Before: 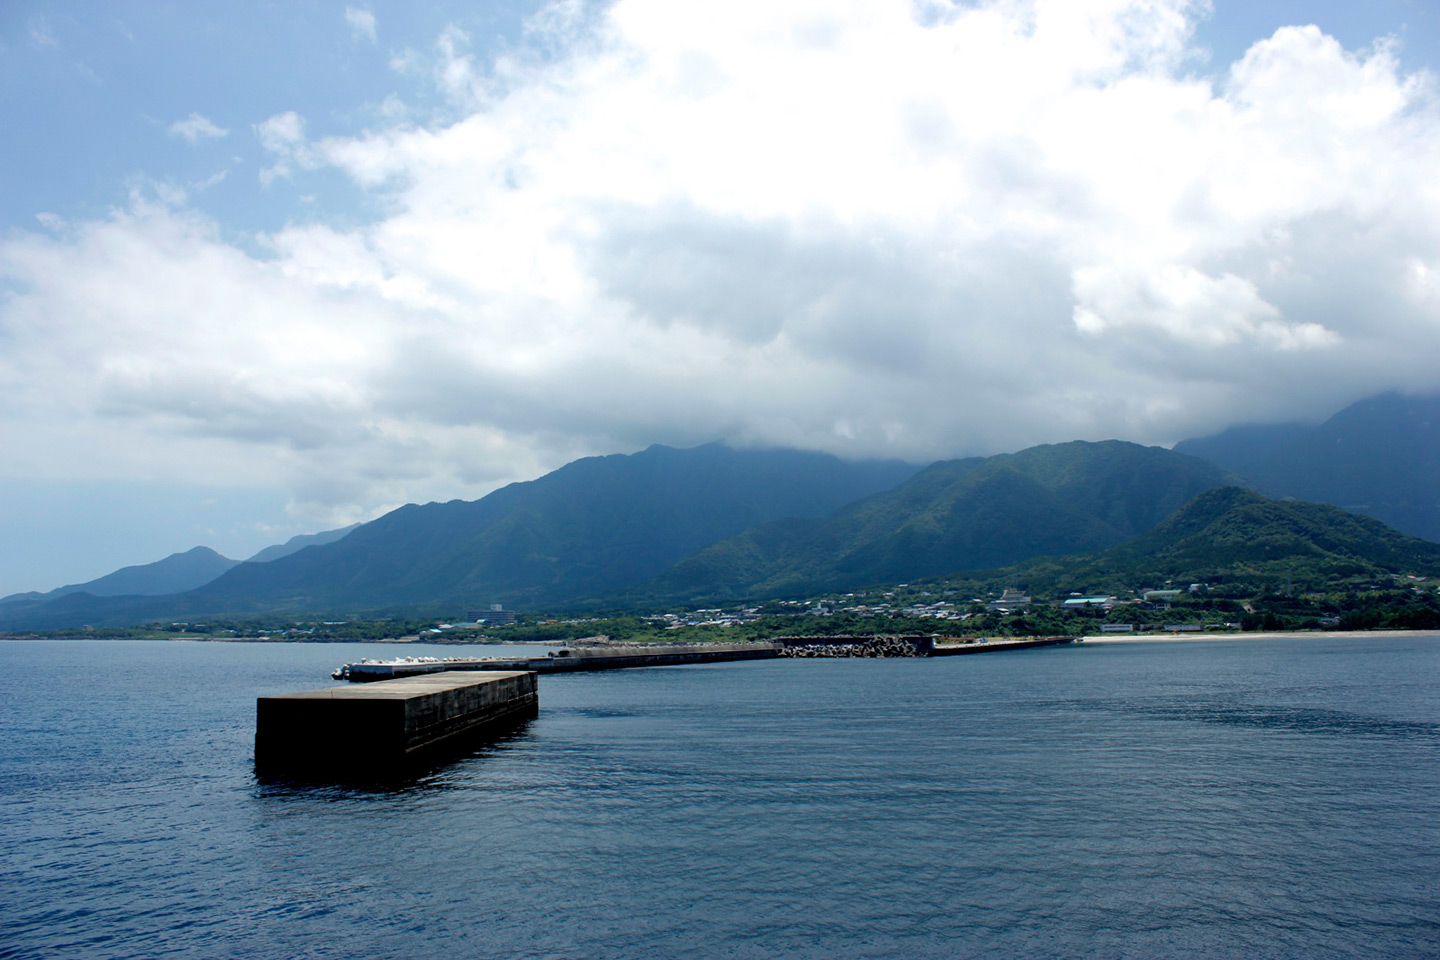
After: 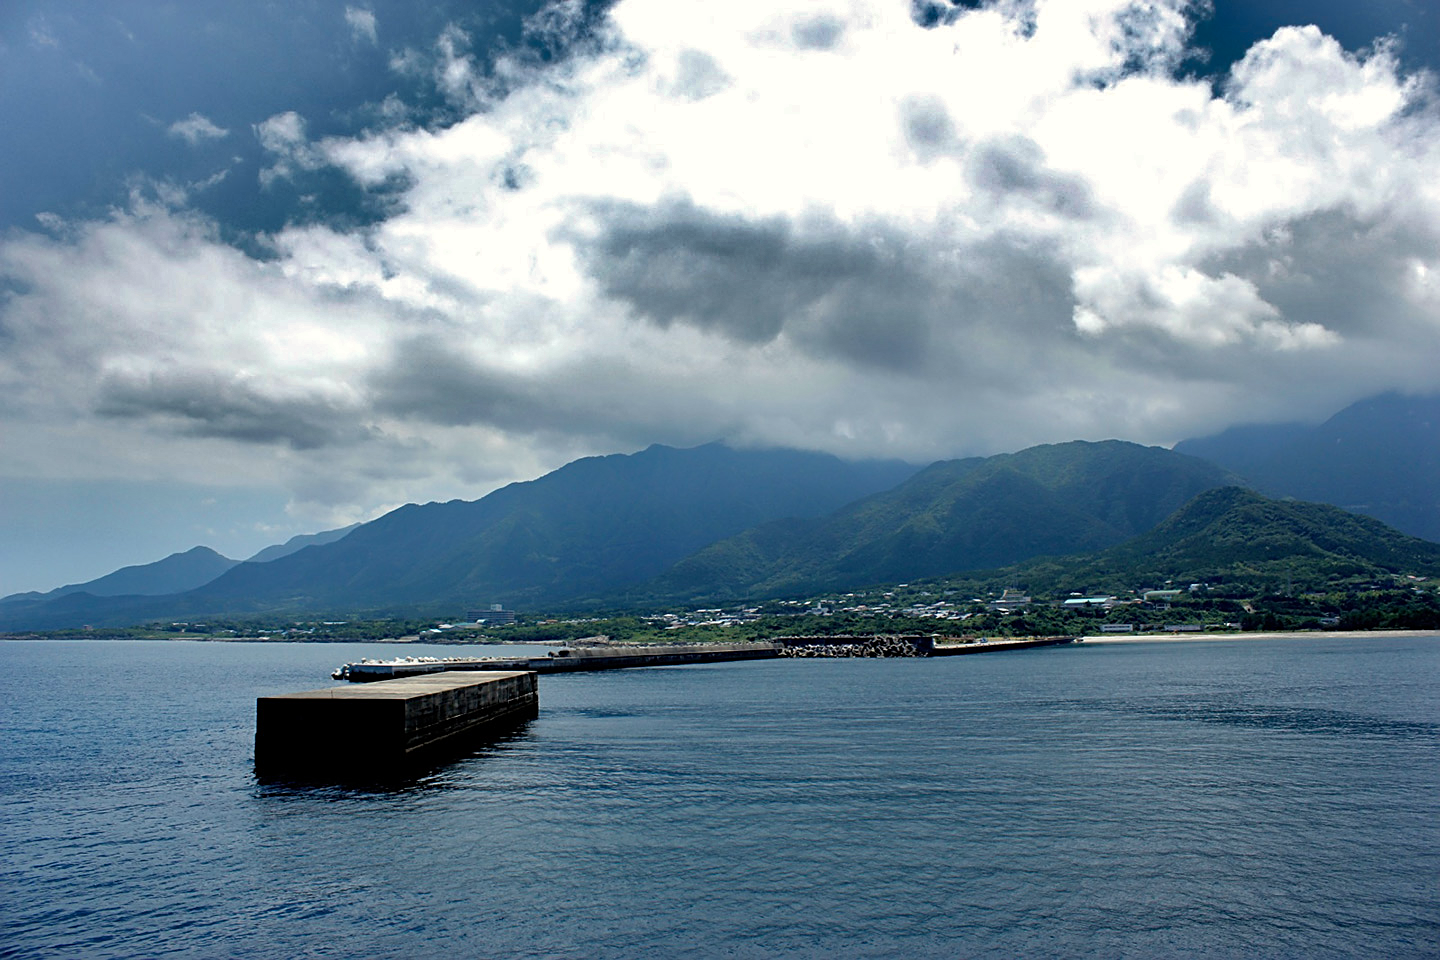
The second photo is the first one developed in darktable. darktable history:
color correction: highlights b* 2.89
shadows and highlights: shadows 21.05, highlights -82.5, soften with gaussian
sharpen: on, module defaults
